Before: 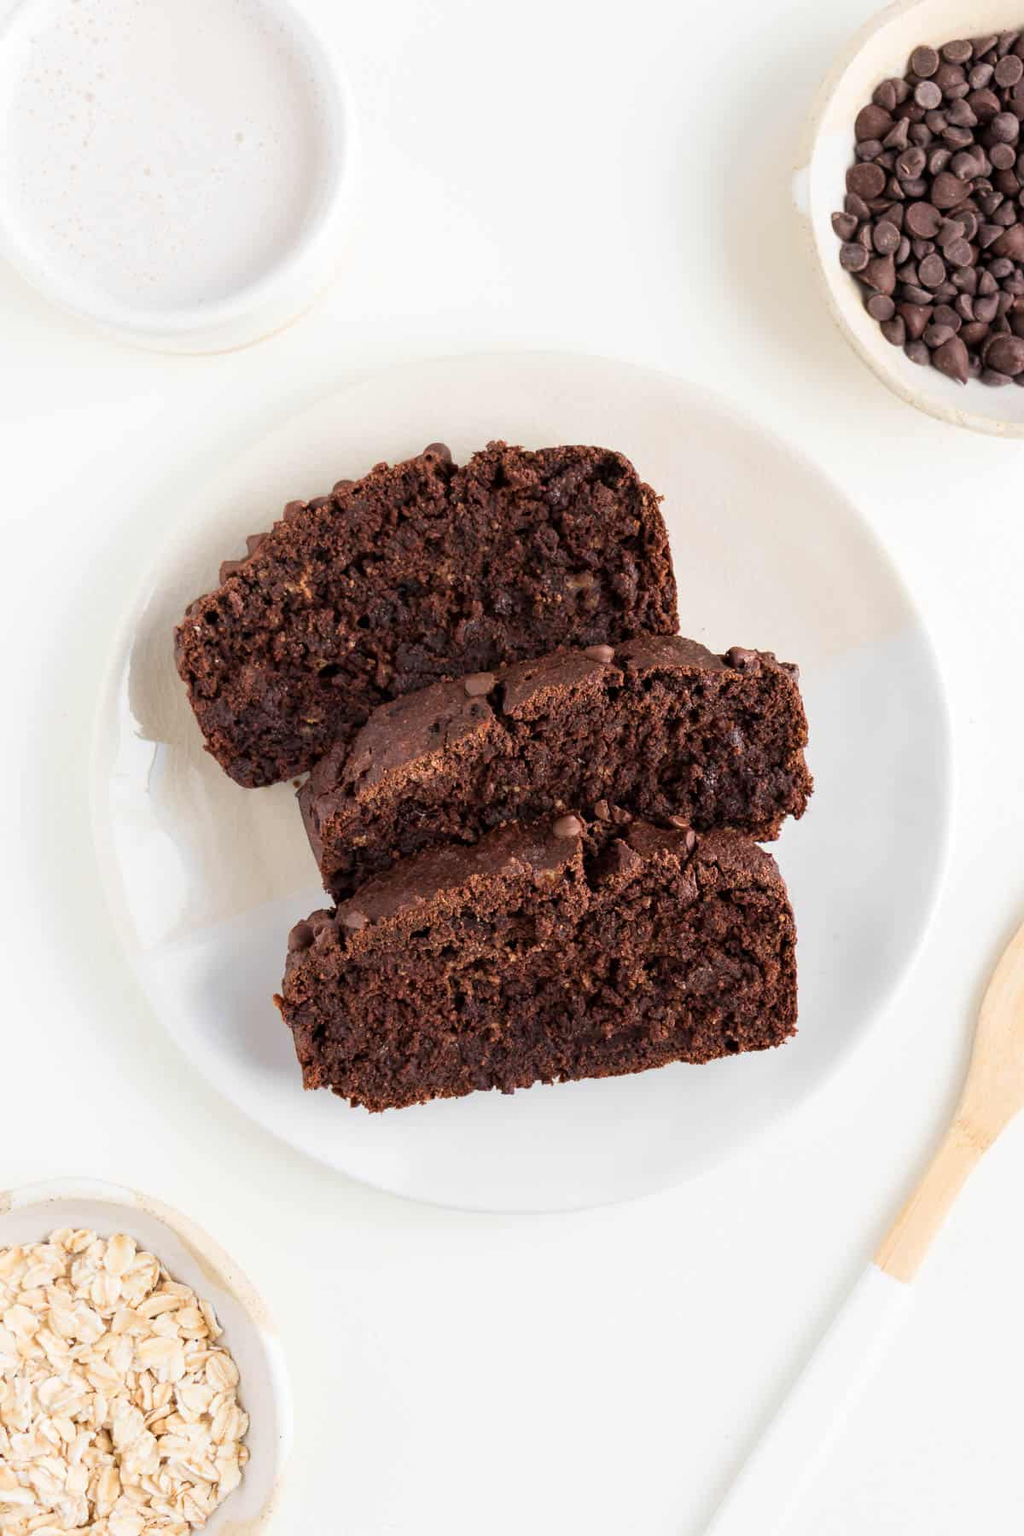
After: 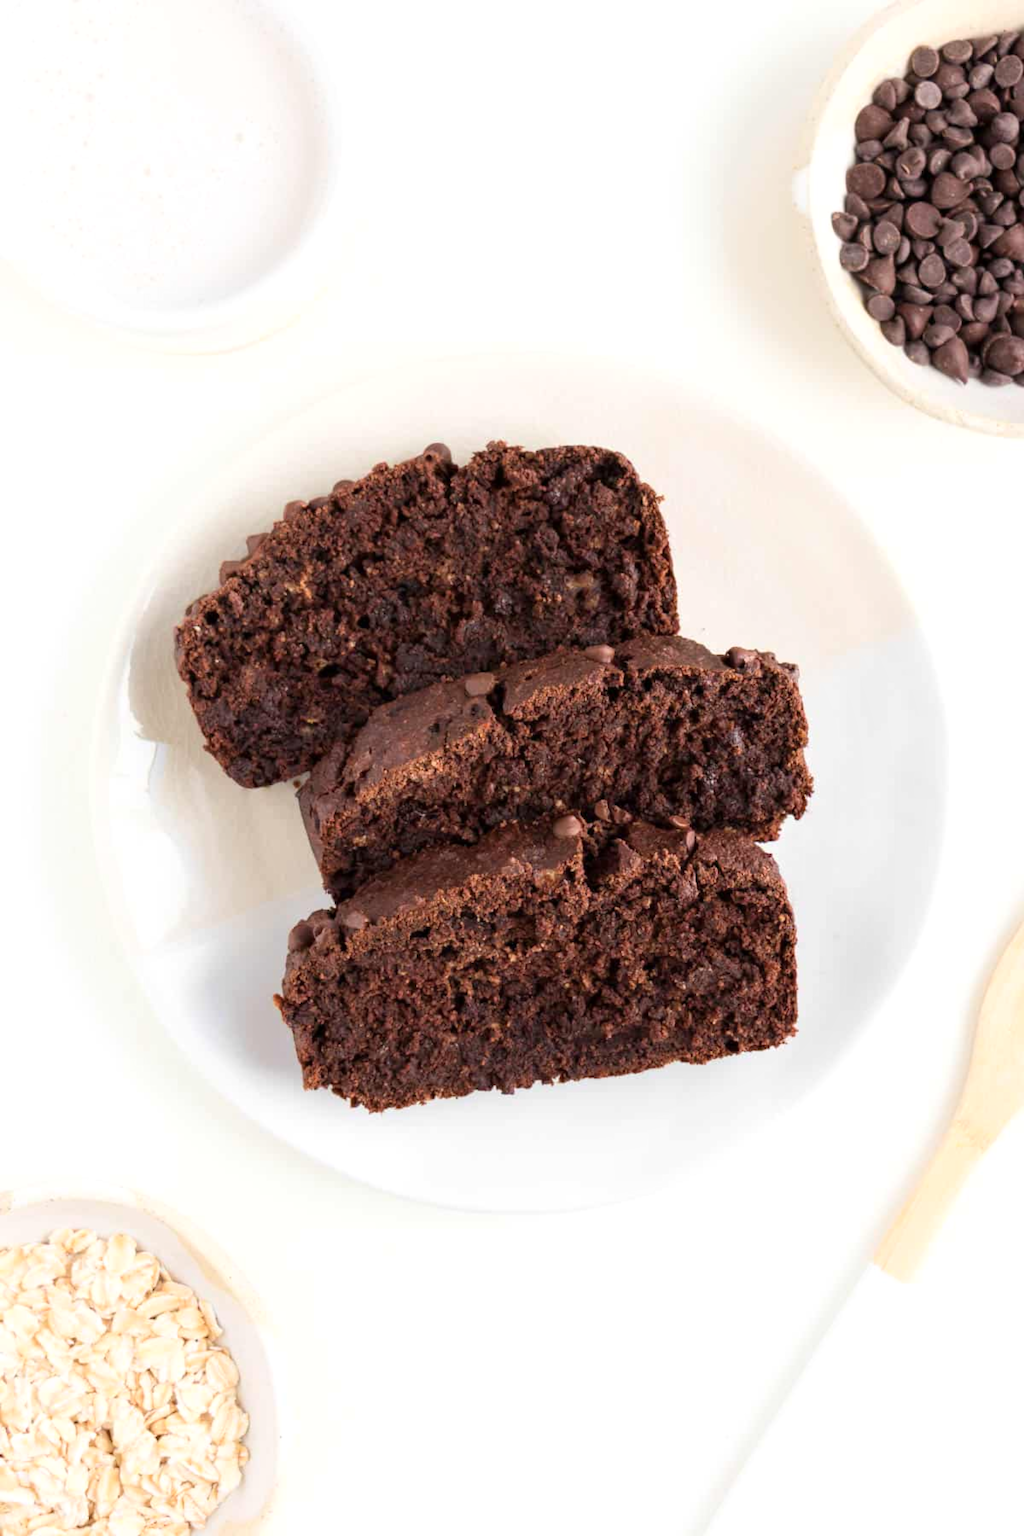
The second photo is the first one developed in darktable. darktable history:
exposure: exposure 0.2 EV, compensate highlight preservation false
lowpass: radius 0.5, unbound 0
shadows and highlights: radius 93.07, shadows -14.46, white point adjustment 0.23, highlights 31.48, compress 48.23%, highlights color adjustment 52.79%, soften with gaussian
